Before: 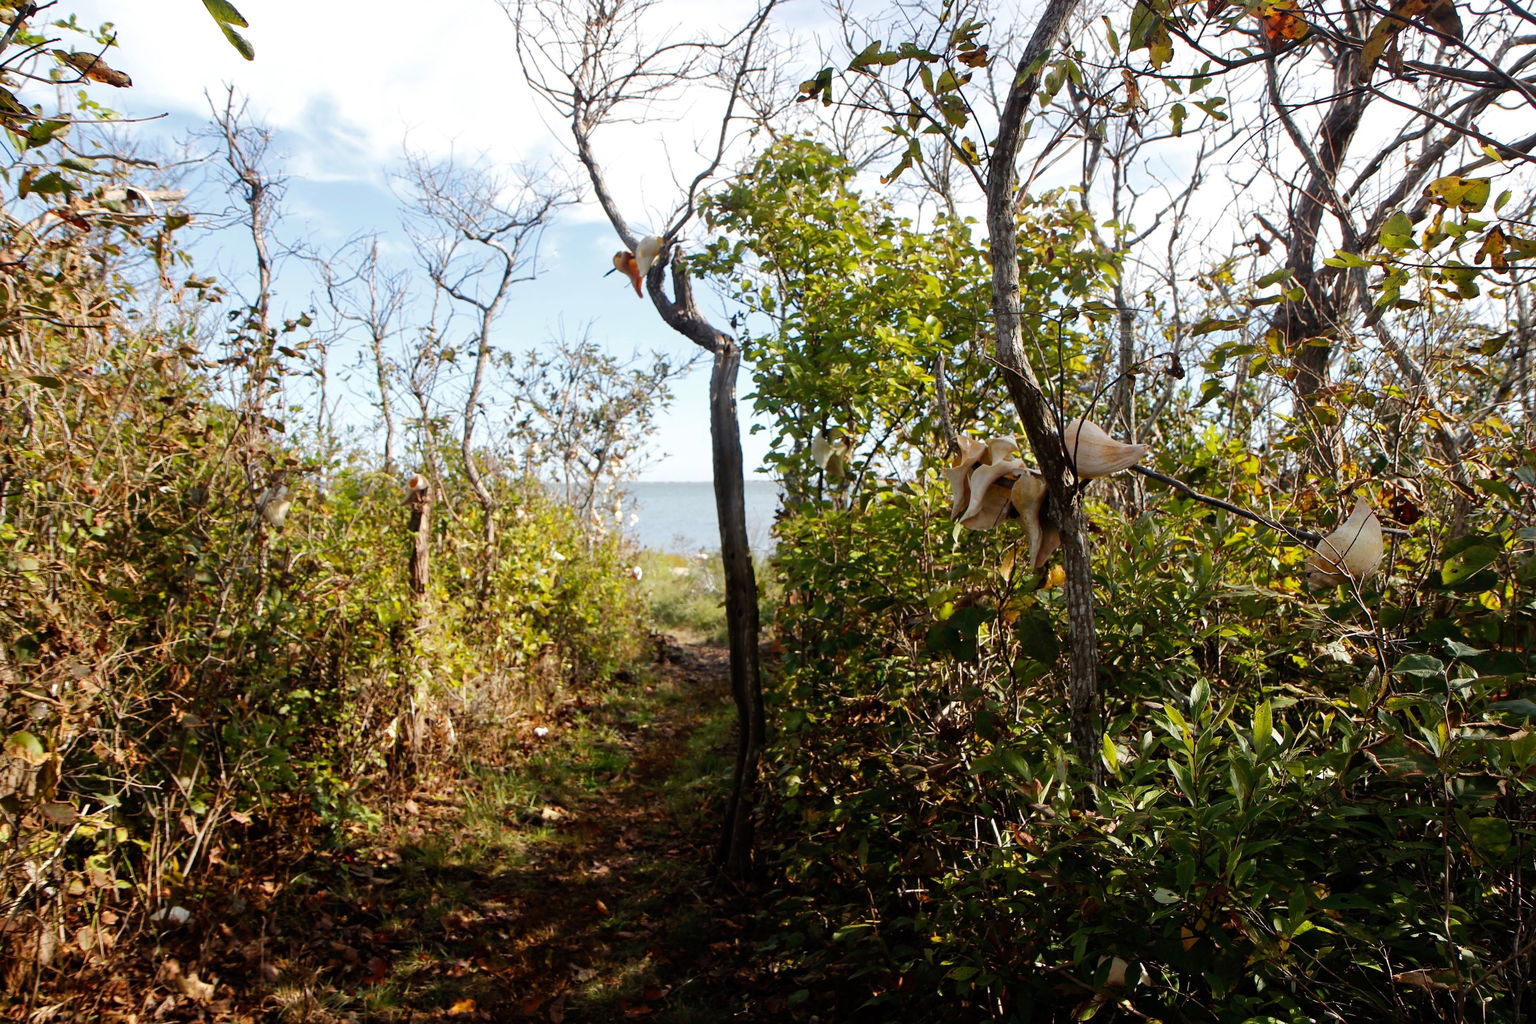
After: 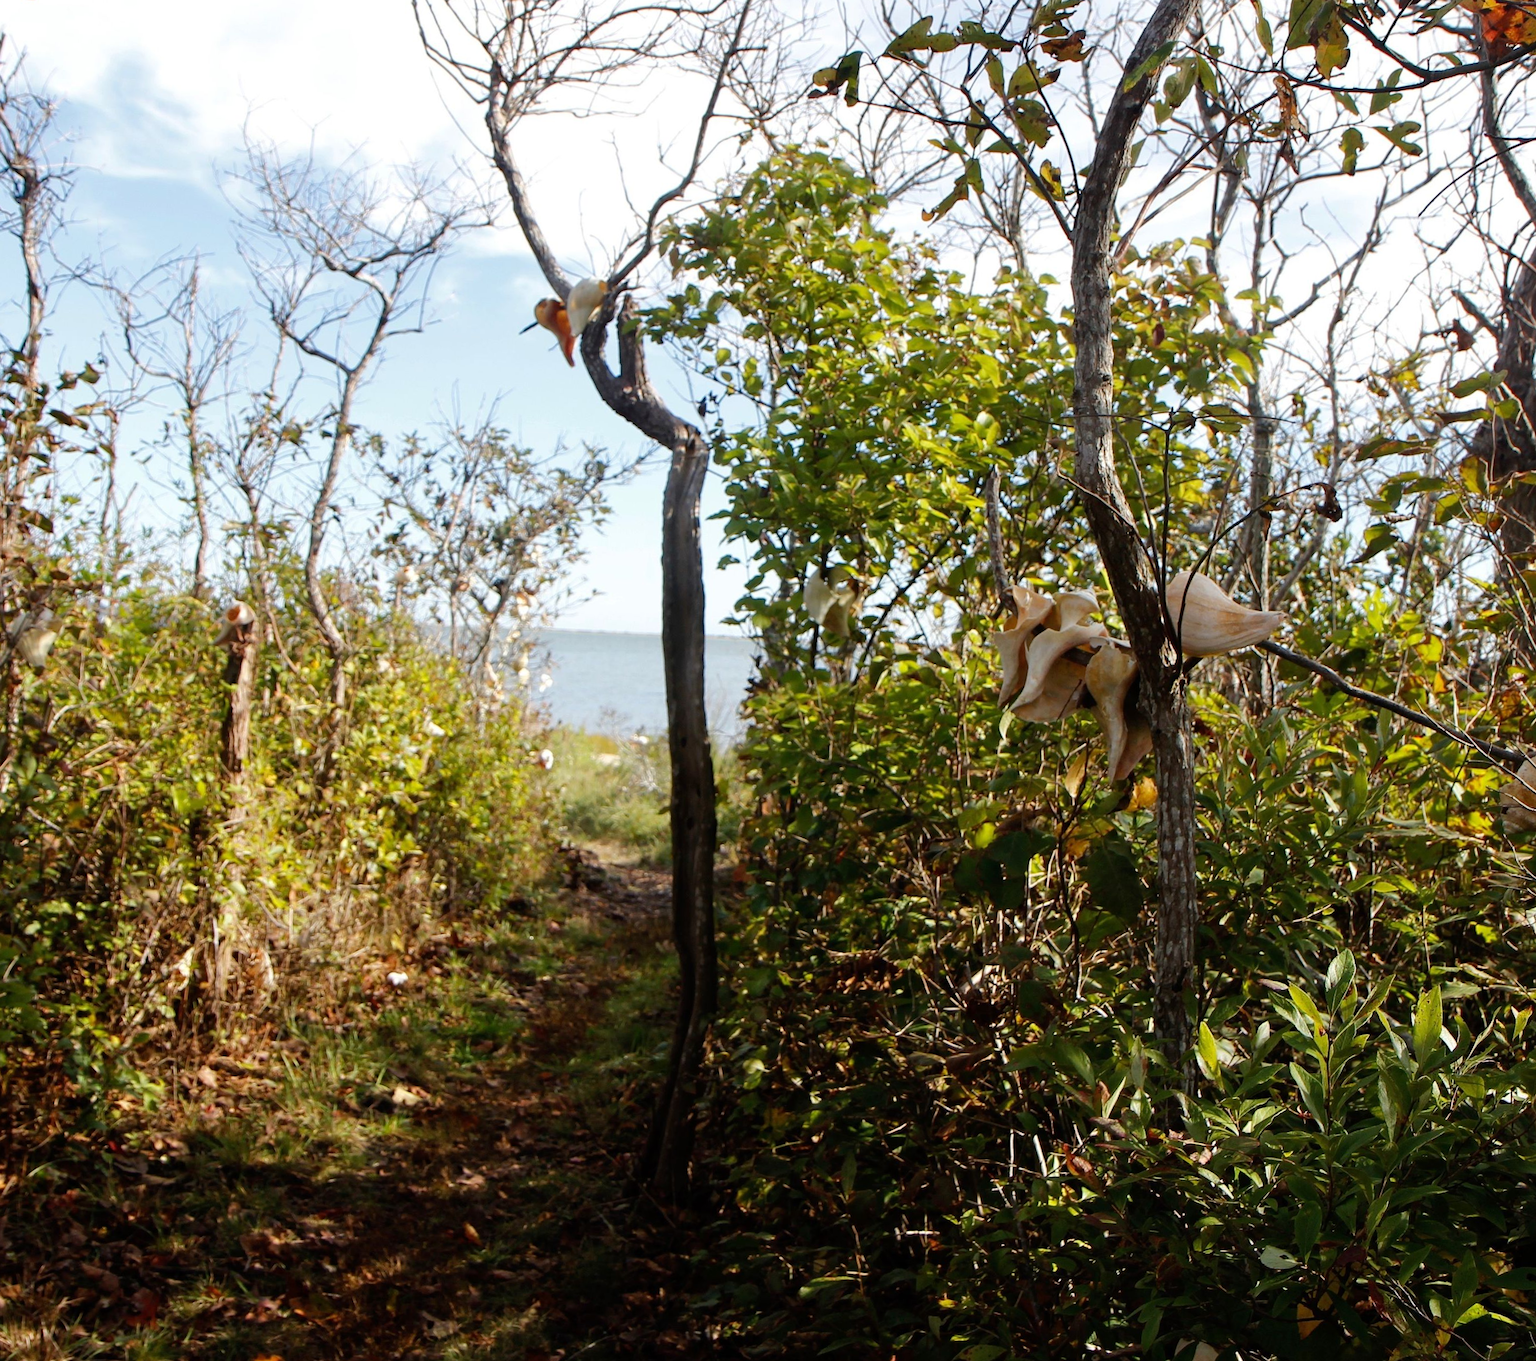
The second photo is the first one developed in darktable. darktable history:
crop and rotate: angle -2.9°, left 13.945%, top 0.033%, right 10.874%, bottom 0.037%
